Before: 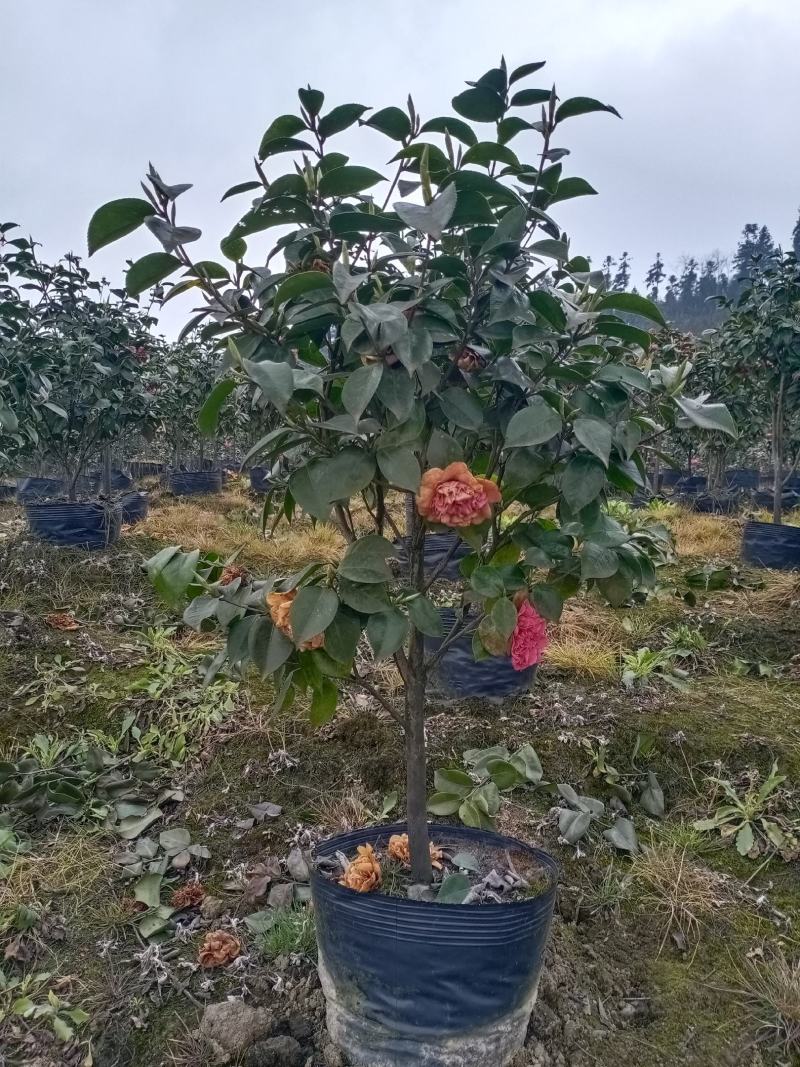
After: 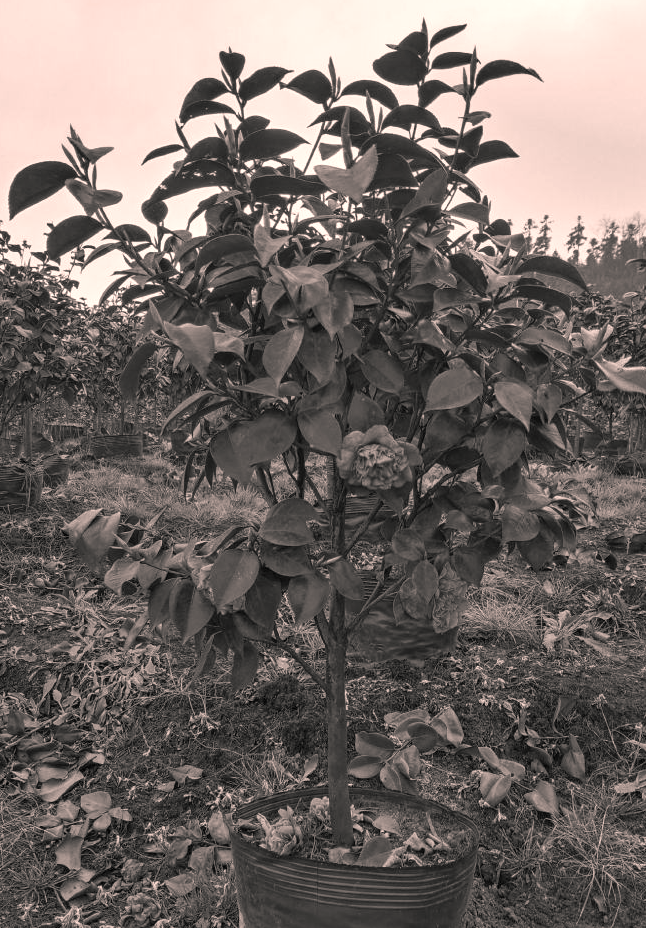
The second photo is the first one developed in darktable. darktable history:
color correction: highlights a* -2.5, highlights b* 2.44
crop: left 9.966%, top 3.541%, right 9.282%, bottom 9.421%
color calibration: output gray [0.18, 0.41, 0.41, 0], illuminant as shot in camera, x 0.358, y 0.373, temperature 4628.91 K
color balance rgb: highlights gain › chroma 4.511%, highlights gain › hue 31.28°, perceptual saturation grading › global saturation 20%, perceptual saturation grading › highlights -25.485%, perceptual saturation grading › shadows 49.589%, global vibrance 20%
color zones: curves: ch0 [(0, 0.465) (0.092, 0.596) (0.289, 0.464) (0.429, 0.453) (0.571, 0.464) (0.714, 0.455) (0.857, 0.462) (1, 0.465)]
